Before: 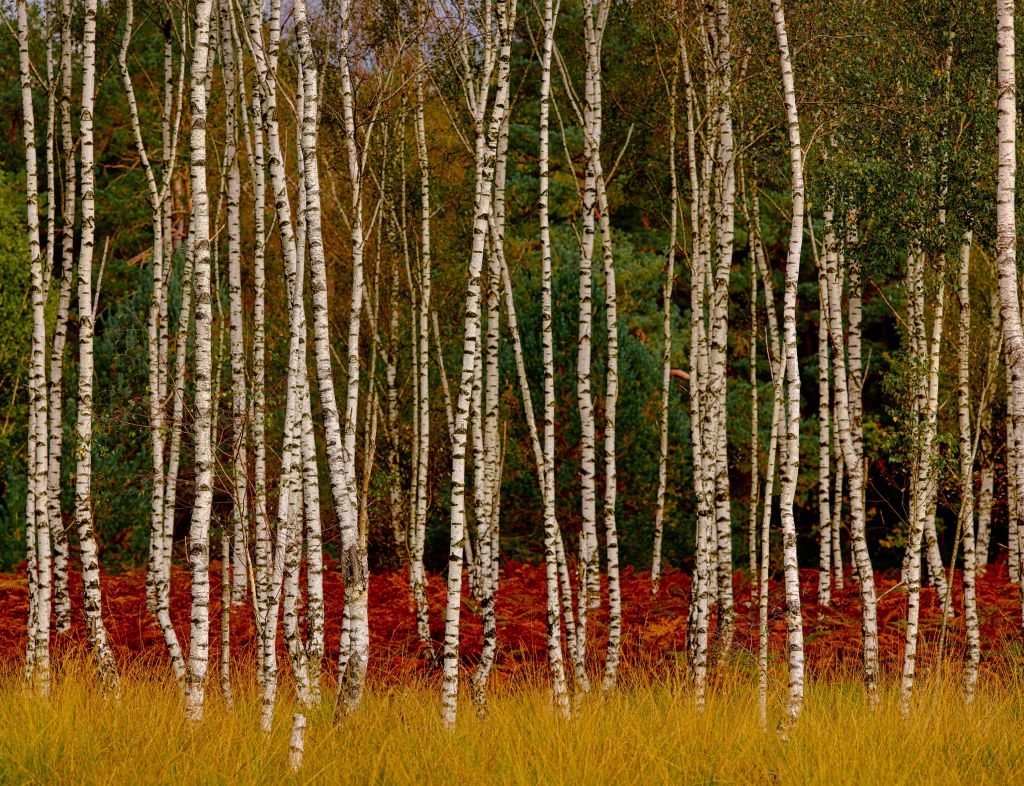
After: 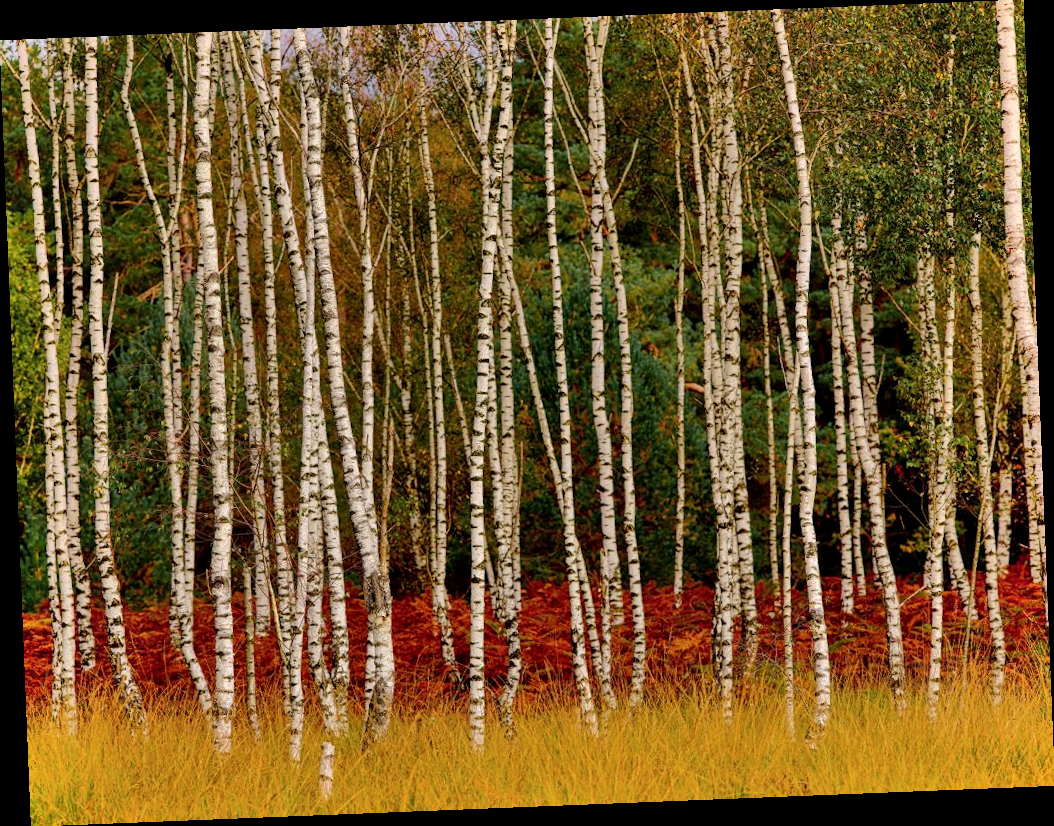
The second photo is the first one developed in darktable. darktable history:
rotate and perspective: rotation -2.29°, automatic cropping off
local contrast: mode bilateral grid, contrast 20, coarseness 50, detail 120%, midtone range 0.2
shadows and highlights: white point adjustment 0.05, highlights color adjustment 55.9%, soften with gaussian
